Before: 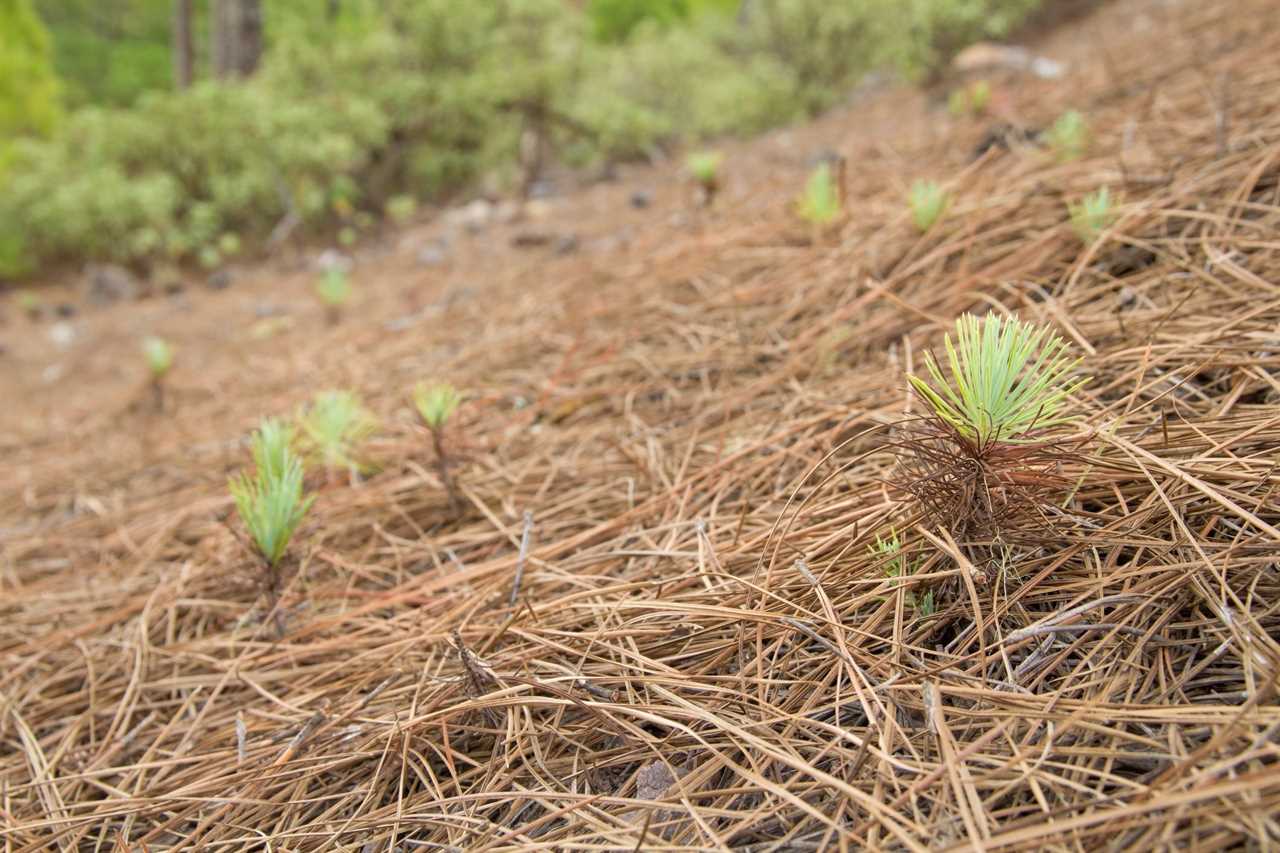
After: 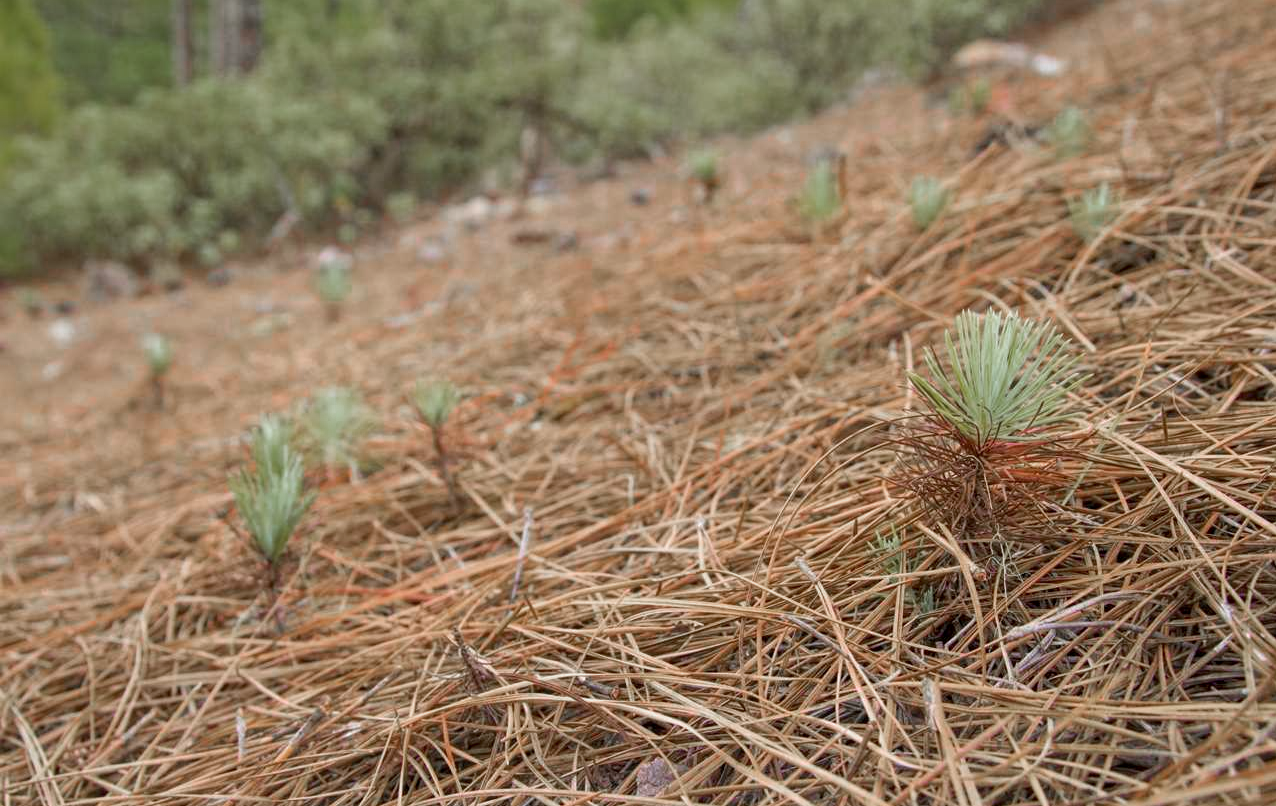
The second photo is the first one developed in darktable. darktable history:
white balance: red 0.98, blue 1.034
local contrast: highlights 100%, shadows 100%, detail 120%, midtone range 0.2
color zones: curves: ch0 [(0, 0.48) (0.209, 0.398) (0.305, 0.332) (0.429, 0.493) (0.571, 0.5) (0.714, 0.5) (0.857, 0.5) (1, 0.48)]; ch1 [(0, 0.736) (0.143, 0.625) (0.225, 0.371) (0.429, 0.256) (0.571, 0.241) (0.714, 0.213) (0.857, 0.48) (1, 0.736)]; ch2 [(0, 0.448) (0.143, 0.498) (0.286, 0.5) (0.429, 0.5) (0.571, 0.5) (0.714, 0.5) (0.857, 0.5) (1, 0.448)]
crop: top 0.448%, right 0.264%, bottom 5.045%
